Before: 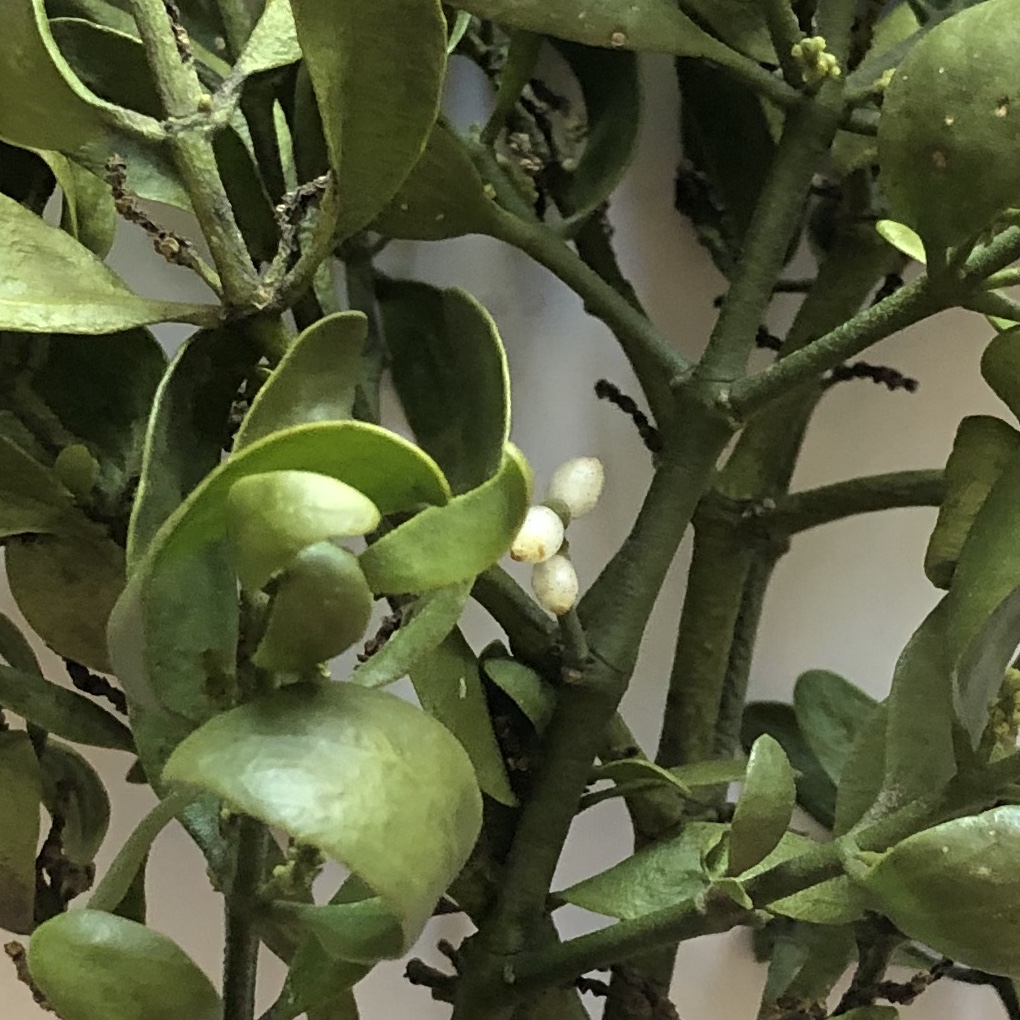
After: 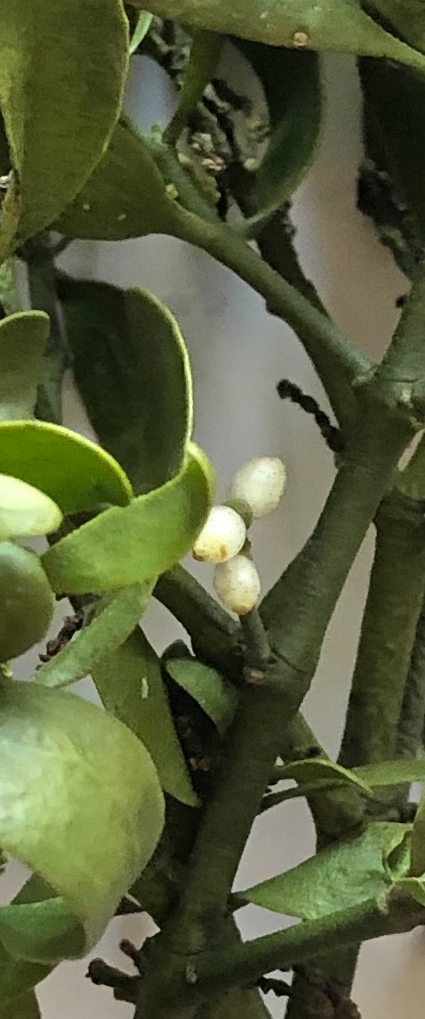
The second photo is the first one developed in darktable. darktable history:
crop: left 31.229%, right 27.105%
shadows and highlights: soften with gaussian
